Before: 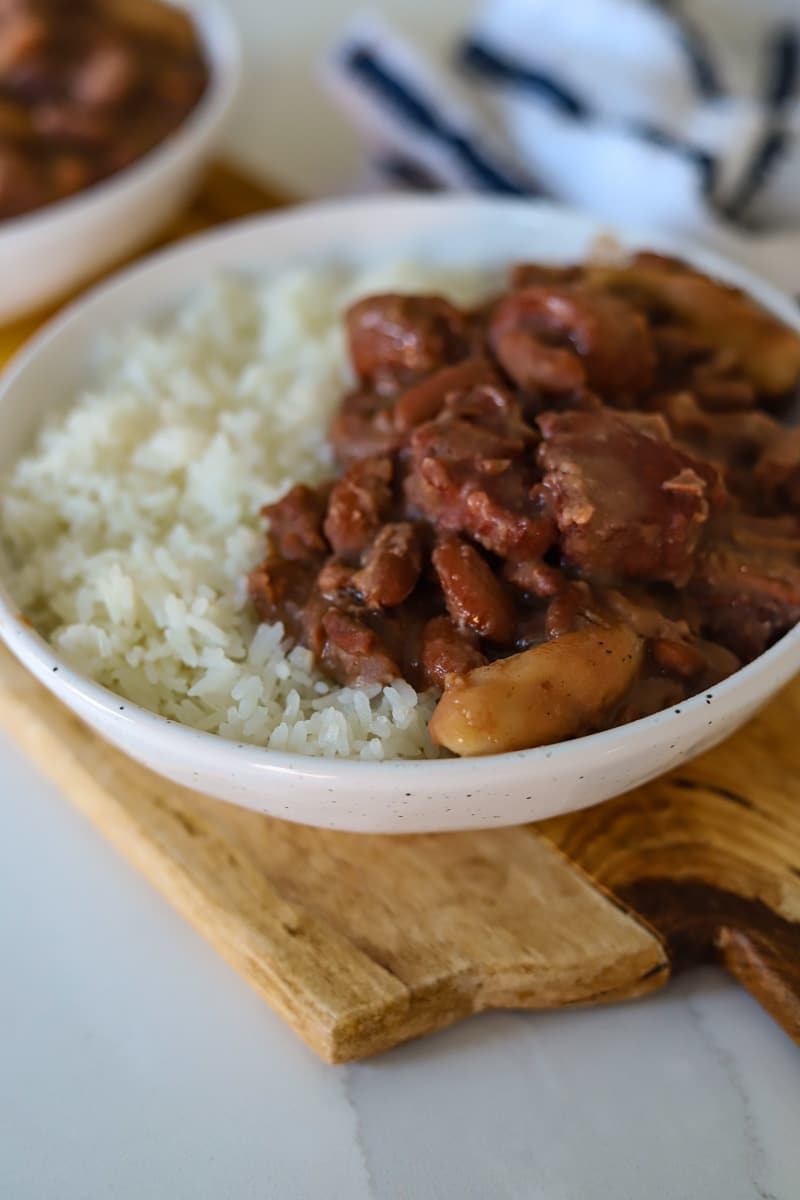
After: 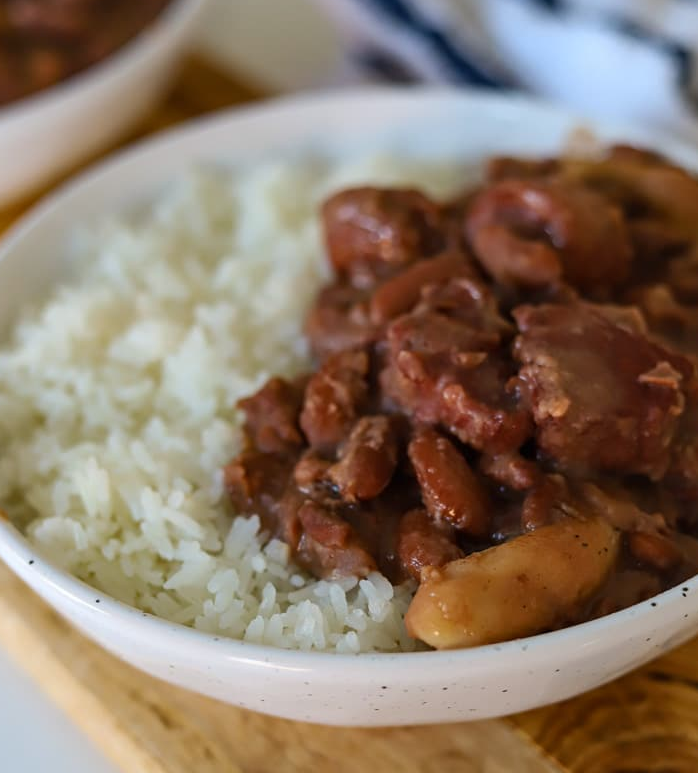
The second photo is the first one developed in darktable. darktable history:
crop: left 3.096%, top 8.975%, right 9.632%, bottom 26.541%
